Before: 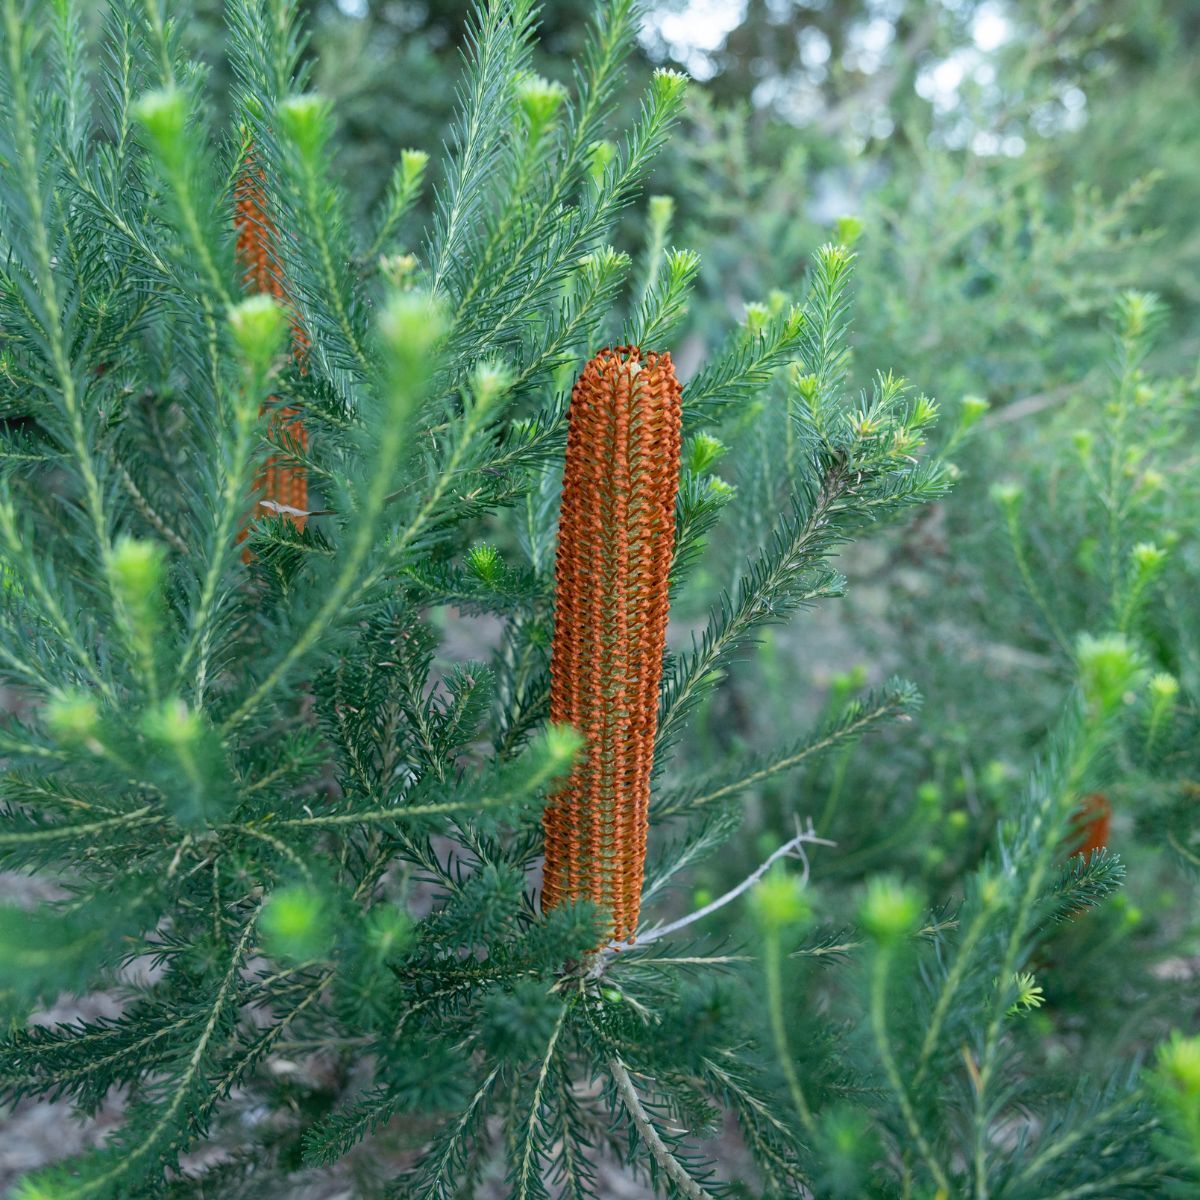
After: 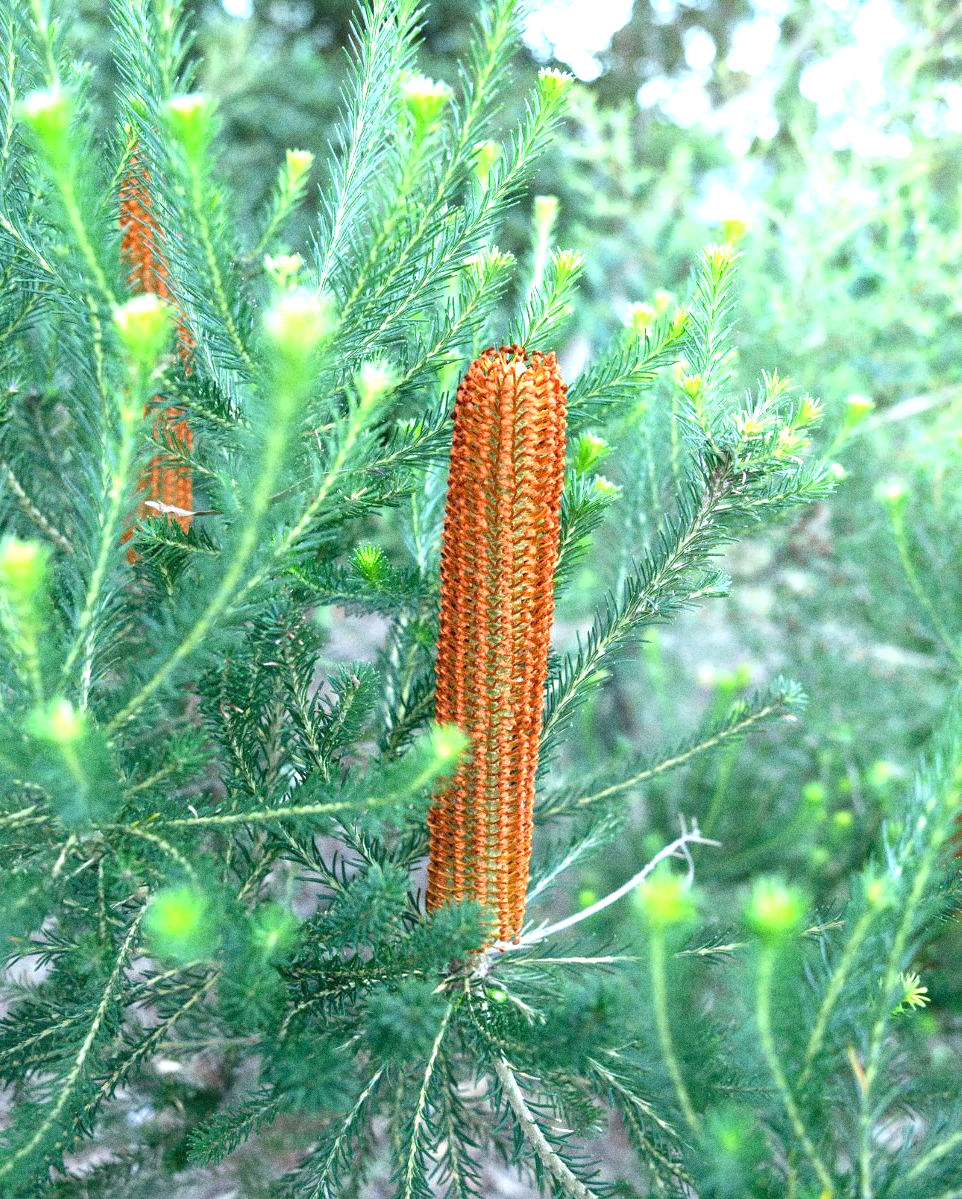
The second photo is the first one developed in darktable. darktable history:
crop and rotate: left 9.597%, right 10.195%
exposure: black level correction 0, exposure 1.3 EV, compensate exposure bias true, compensate highlight preservation false
grain: coarseness 9.61 ISO, strength 35.62%
